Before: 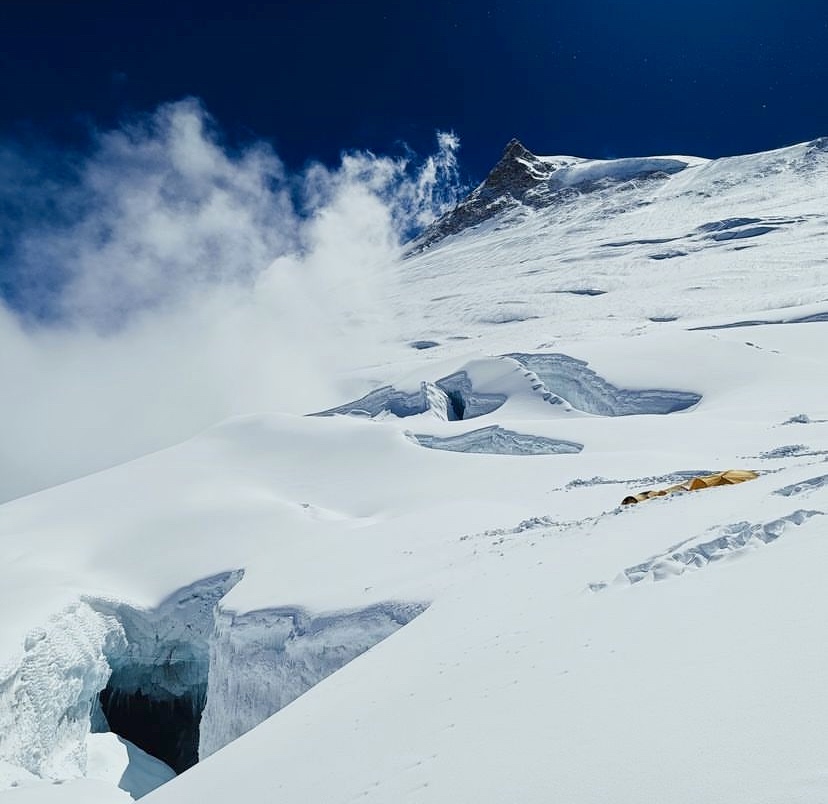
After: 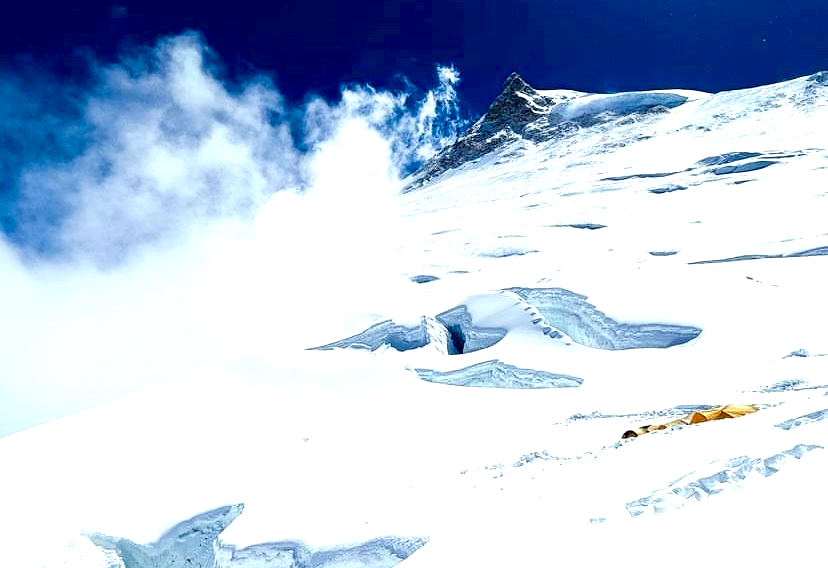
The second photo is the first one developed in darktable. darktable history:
crop and rotate: top 8.293%, bottom 20.996%
exposure: black level correction 0.01, exposure 1 EV, compensate highlight preservation false
